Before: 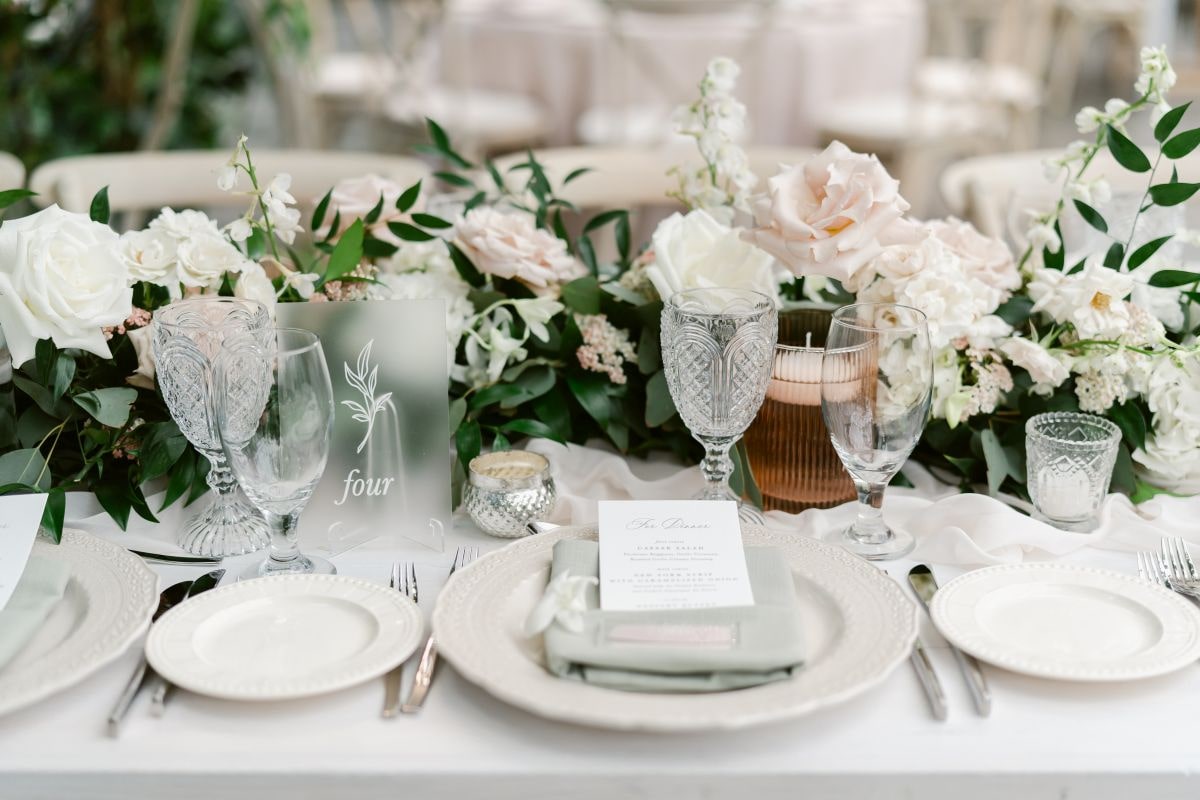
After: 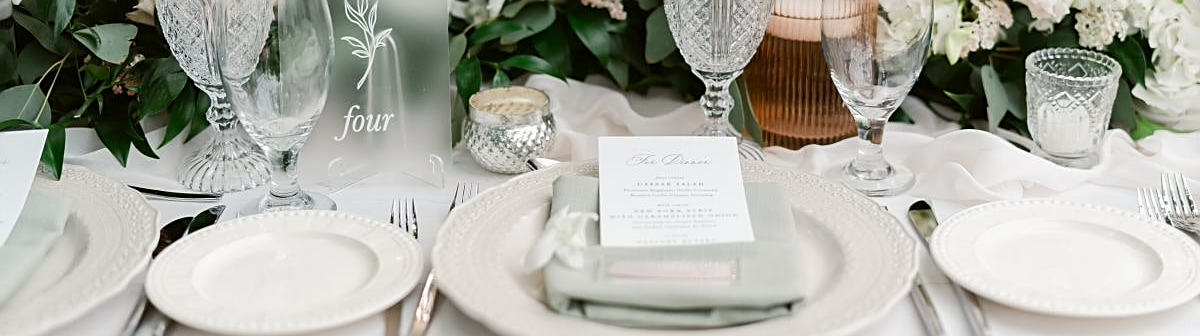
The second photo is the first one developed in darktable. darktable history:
crop: top 45.551%, bottom 12.262%
sharpen: on, module defaults
tone equalizer: on, module defaults
